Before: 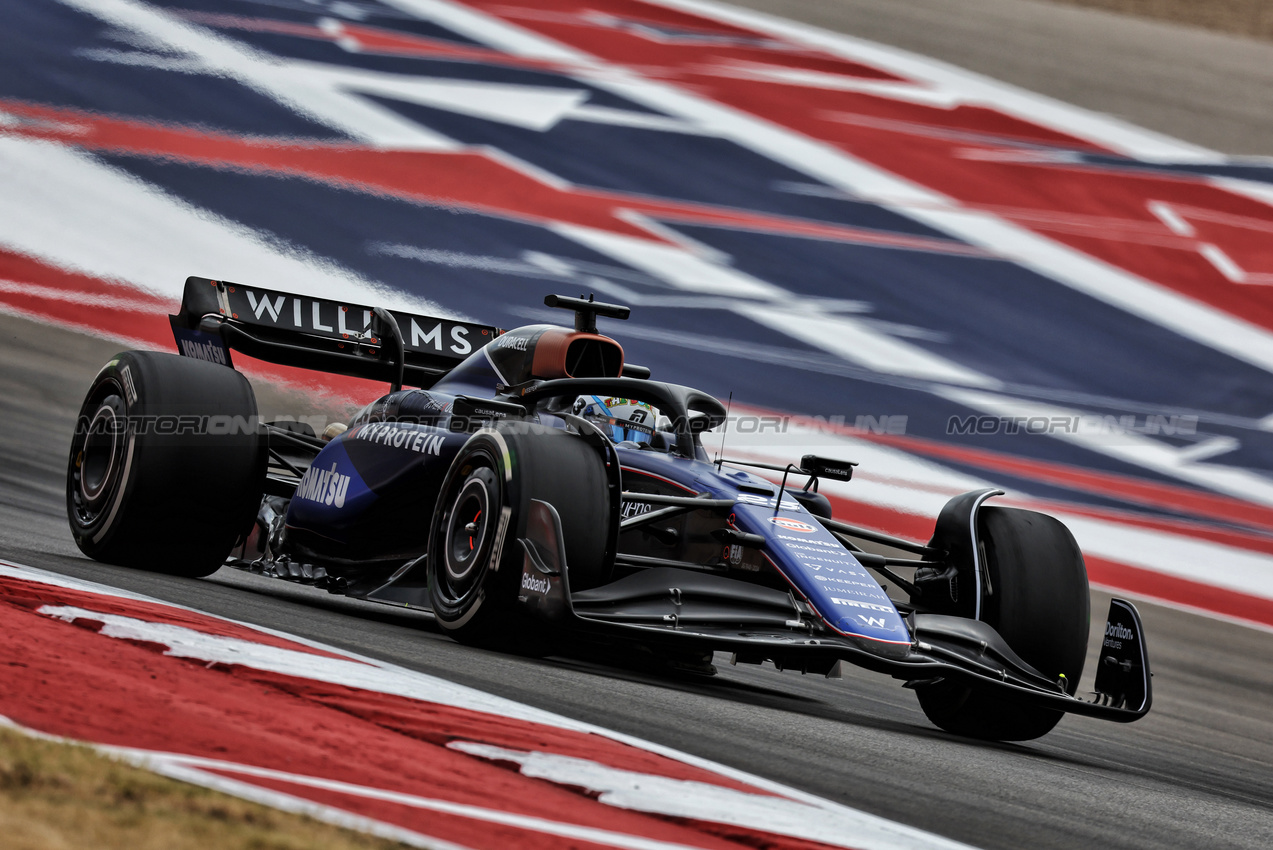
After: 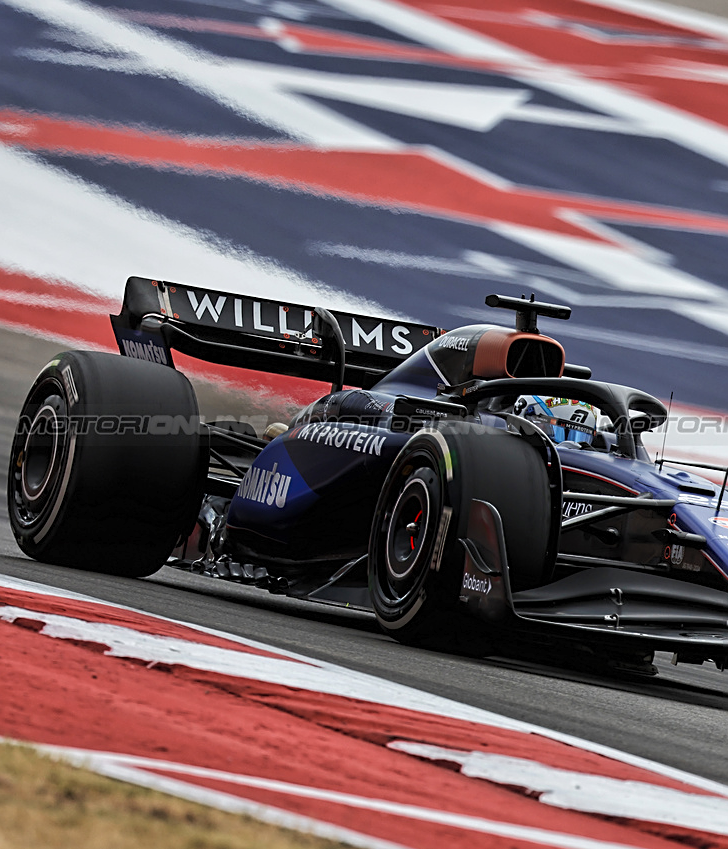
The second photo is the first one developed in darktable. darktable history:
crop: left 4.663%, right 38.135%
shadows and highlights: shadows -87.45, highlights -36.86, soften with gaussian
contrast brightness saturation: brightness 0.151
sharpen: on, module defaults
